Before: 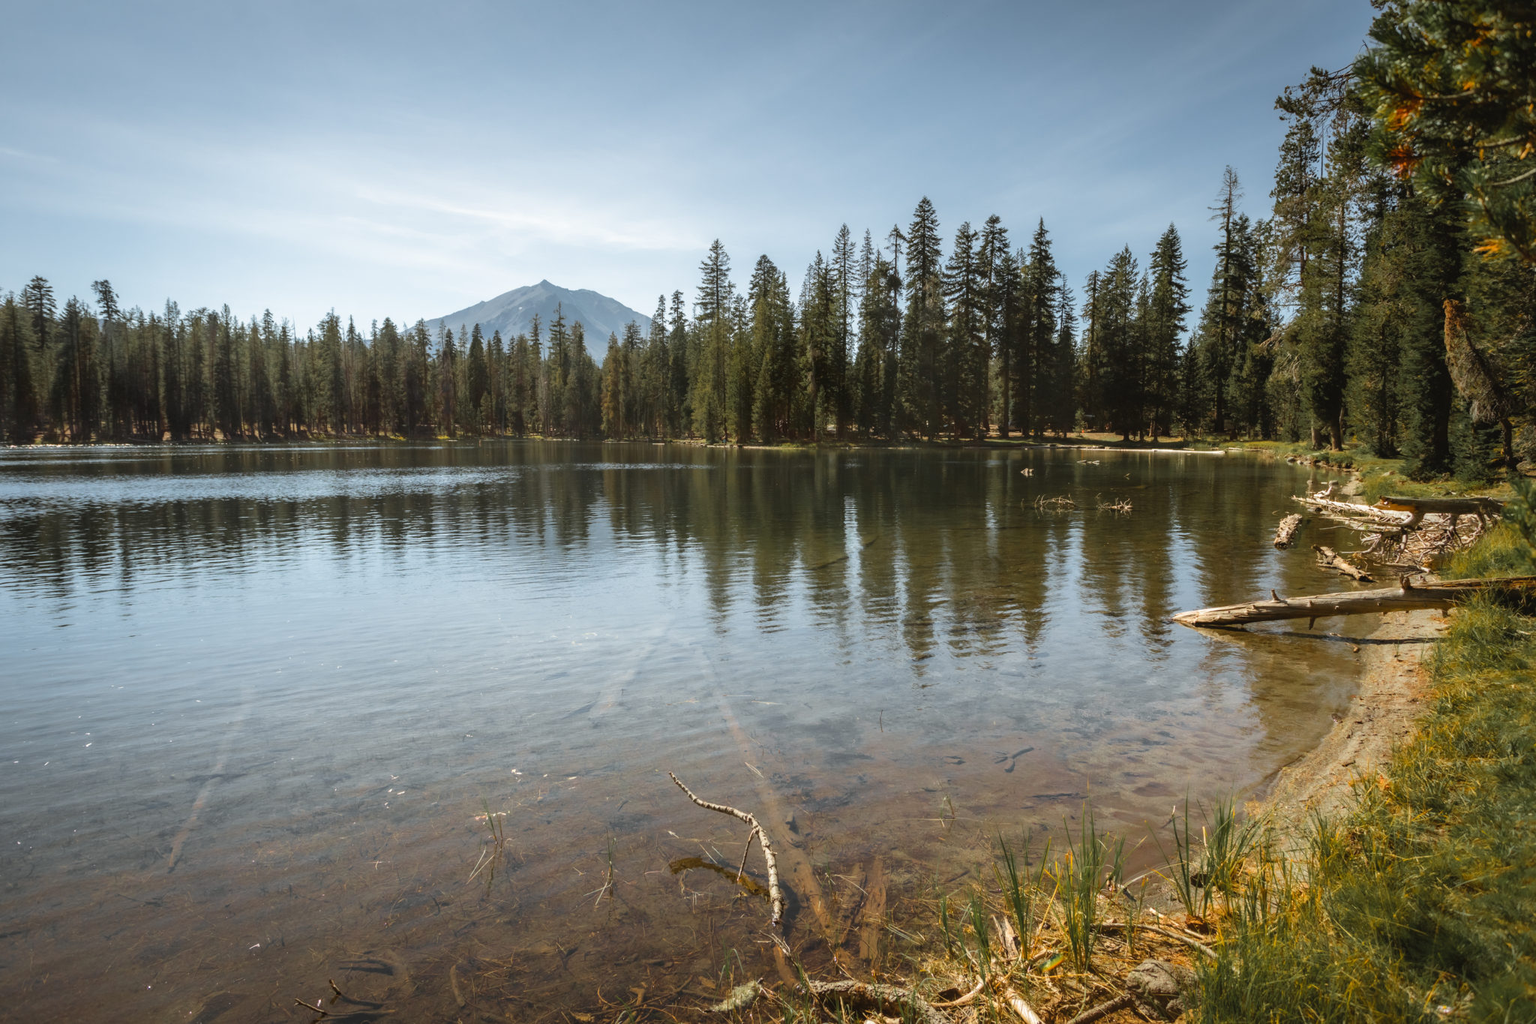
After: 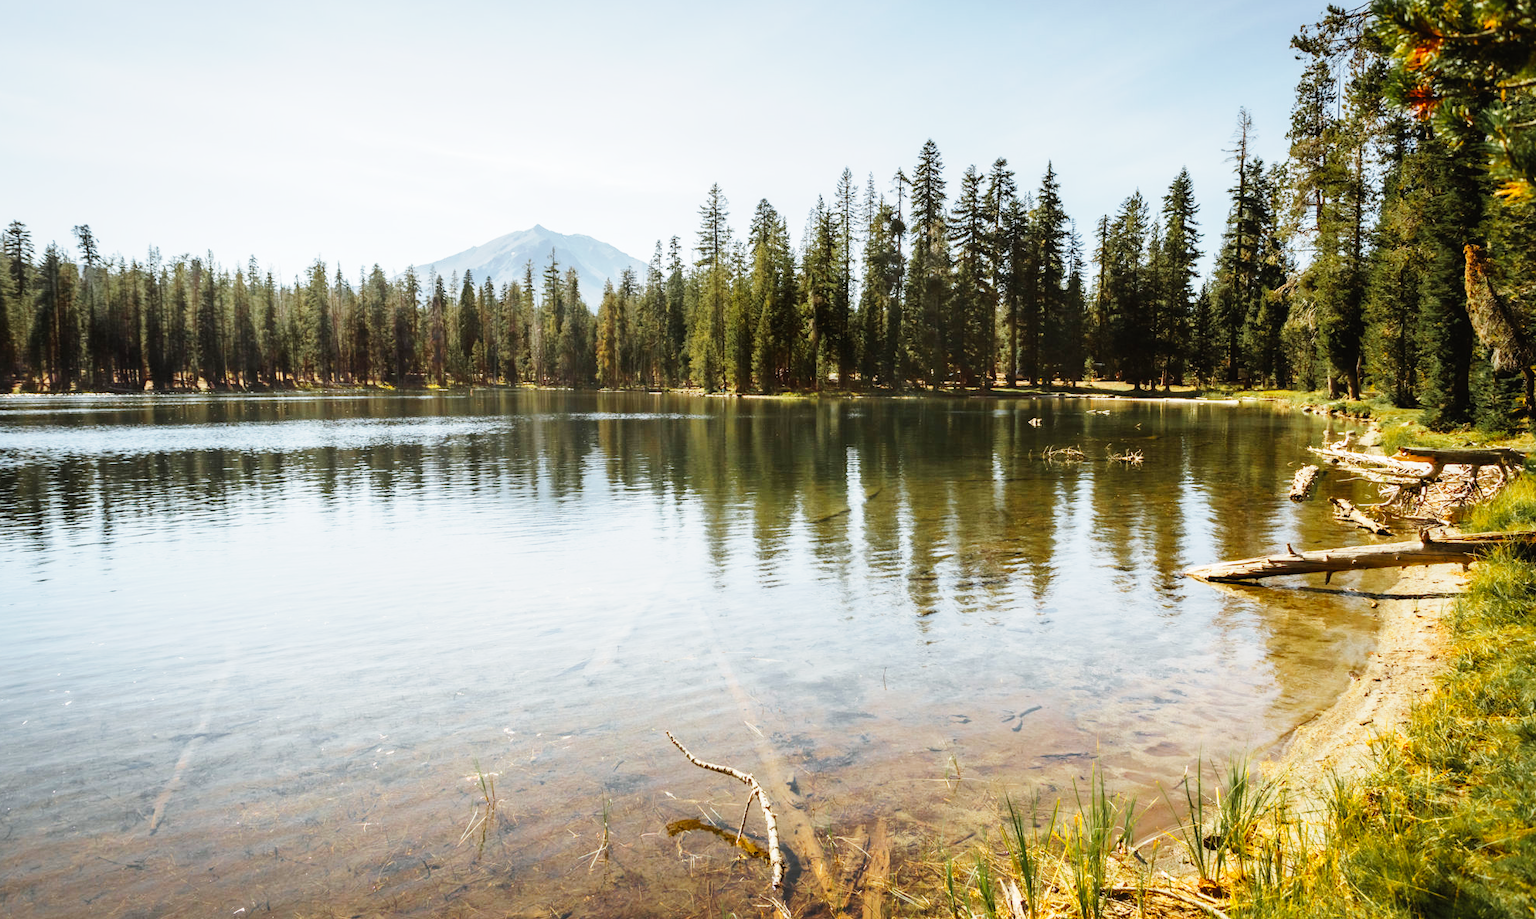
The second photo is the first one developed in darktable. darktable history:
crop: left 1.507%, top 6.147%, right 1.379%, bottom 6.637%
base curve: curves: ch0 [(0, 0) (0, 0.001) (0.001, 0.001) (0.004, 0.002) (0.007, 0.004) (0.015, 0.013) (0.033, 0.045) (0.052, 0.096) (0.075, 0.17) (0.099, 0.241) (0.163, 0.42) (0.219, 0.55) (0.259, 0.616) (0.327, 0.722) (0.365, 0.765) (0.522, 0.873) (0.547, 0.881) (0.689, 0.919) (0.826, 0.952) (1, 1)], preserve colors none
